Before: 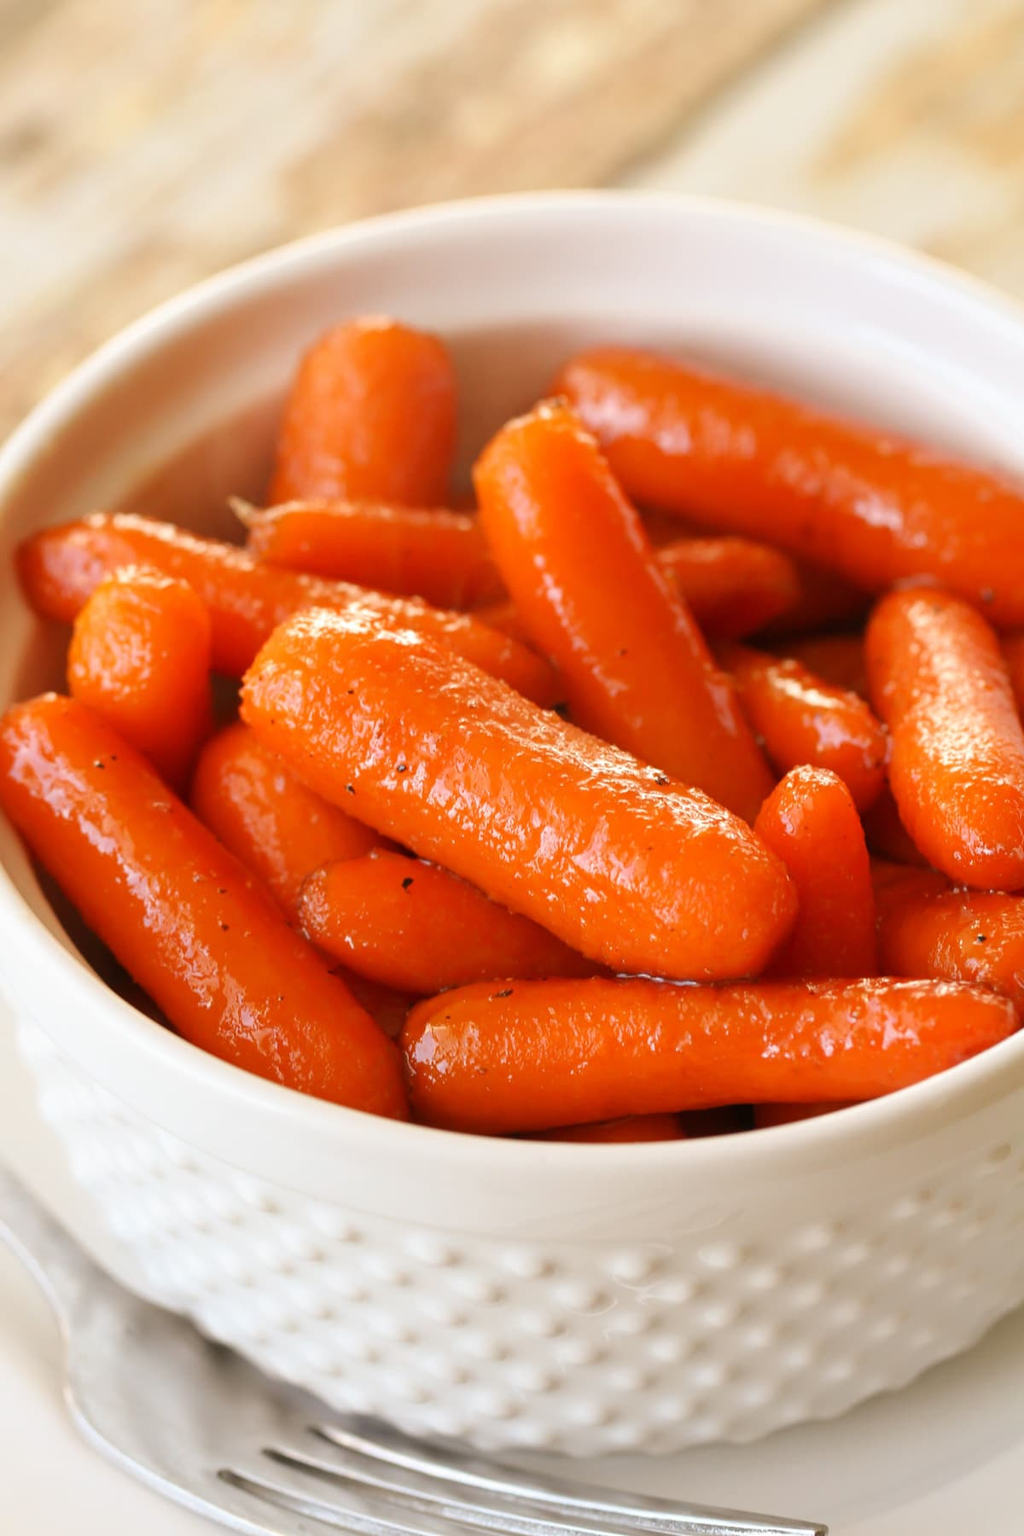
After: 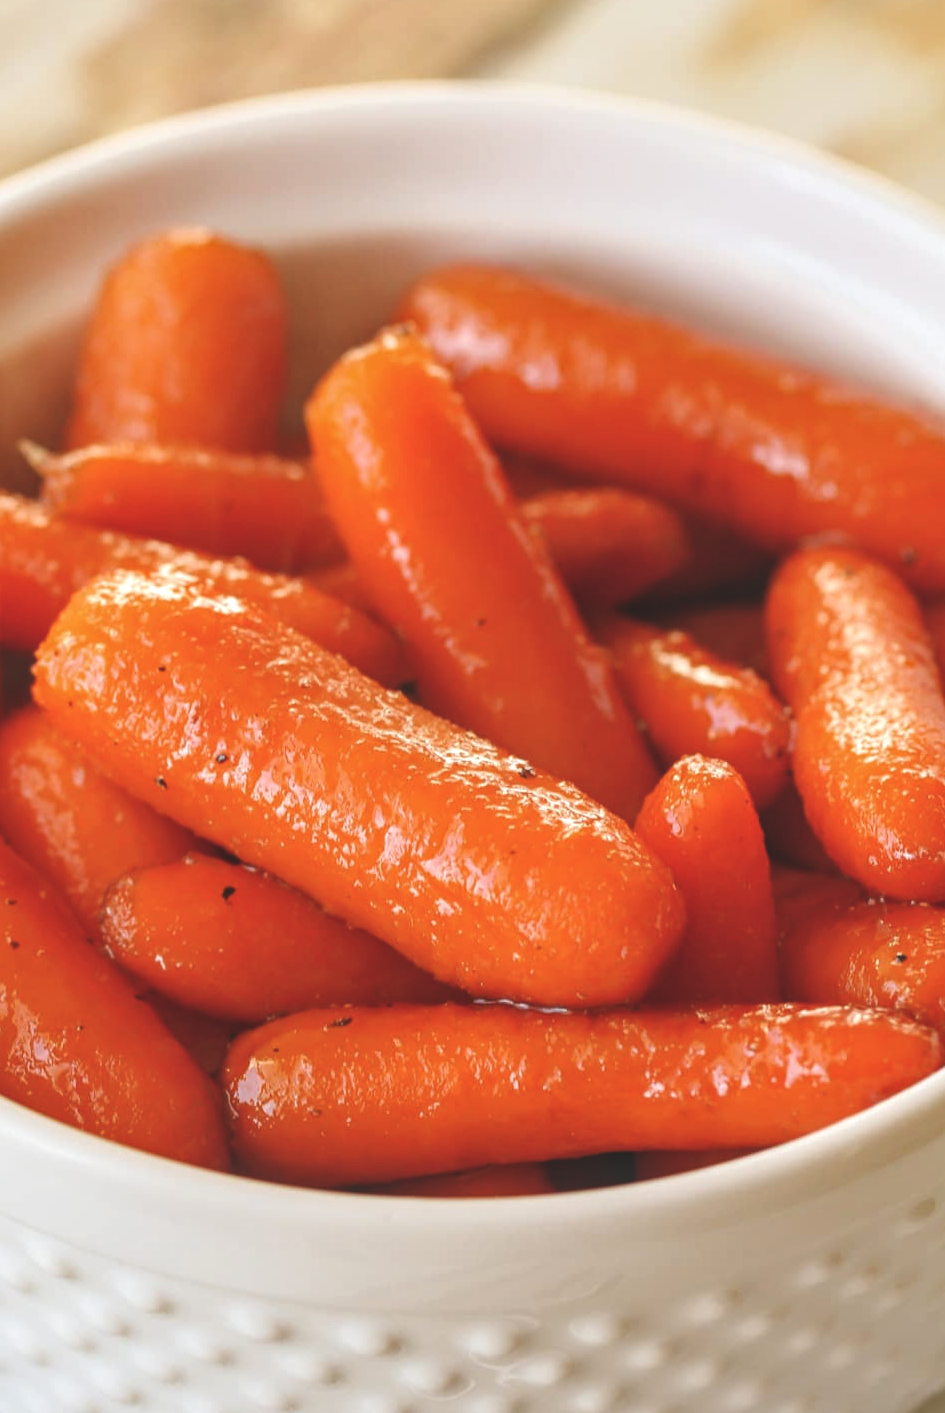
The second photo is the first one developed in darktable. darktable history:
haze removal: compatibility mode true, adaptive false
exposure: black level correction -0.025, exposure -0.119 EV, compensate highlight preservation false
local contrast: on, module defaults
crop and rotate: left 20.753%, top 7.891%, right 0.486%, bottom 13.555%
